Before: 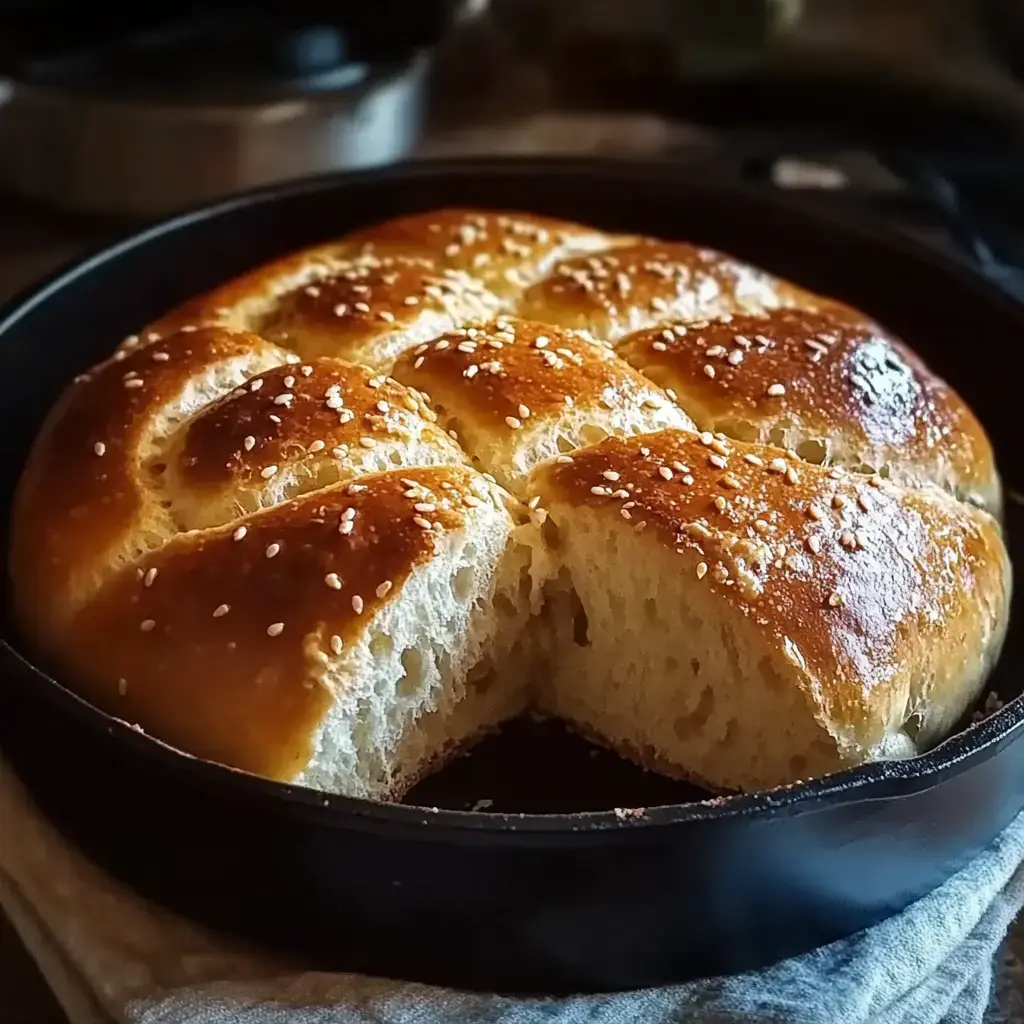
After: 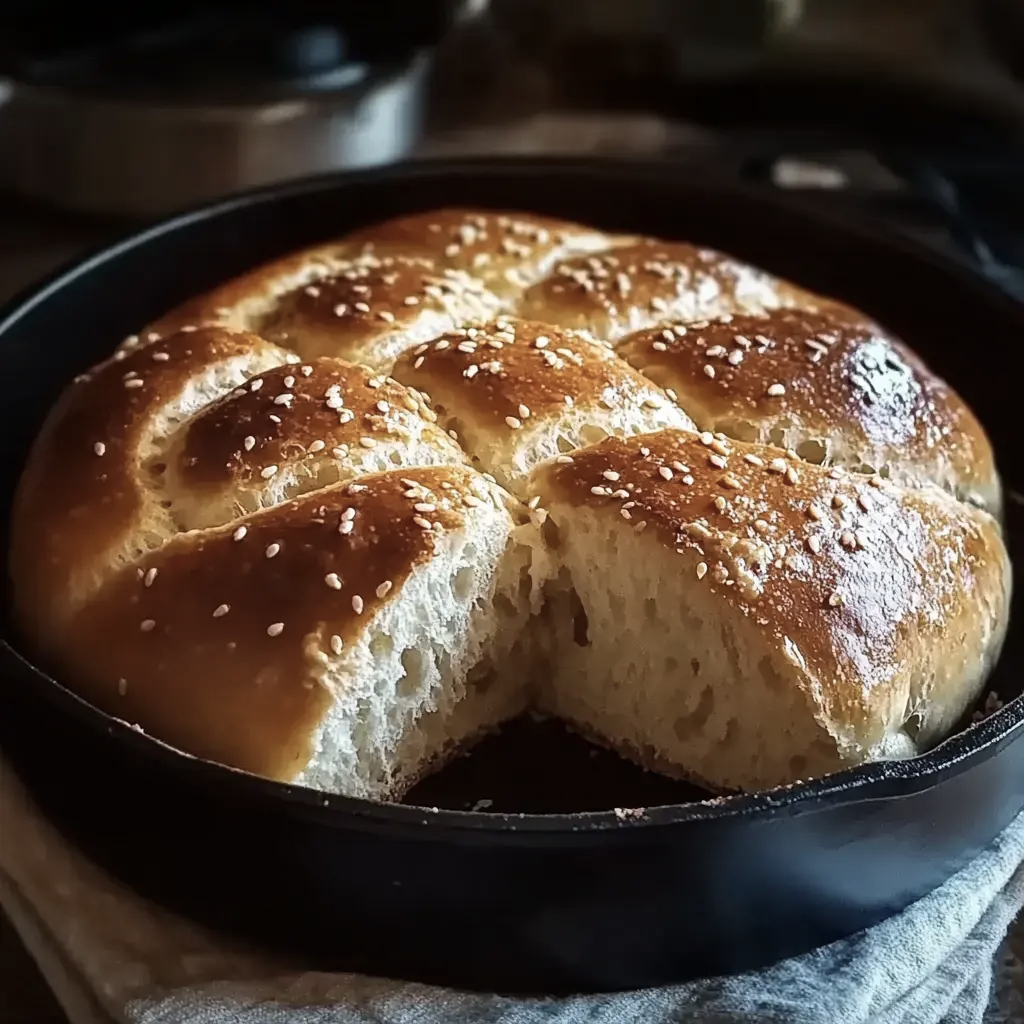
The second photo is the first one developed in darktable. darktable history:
contrast brightness saturation: contrast 0.099, saturation -0.293
